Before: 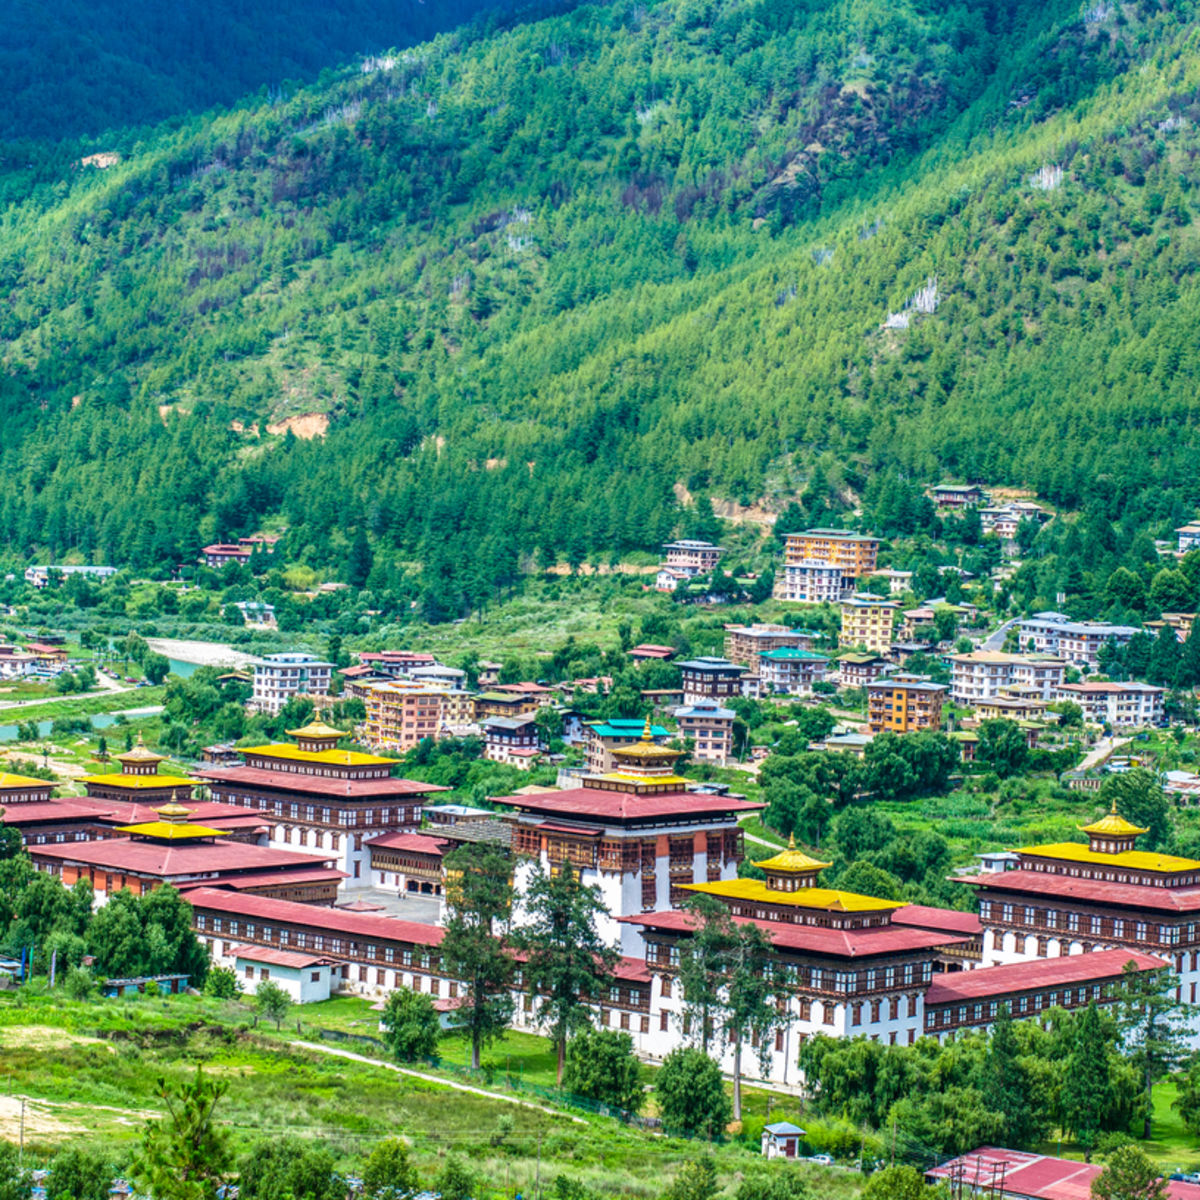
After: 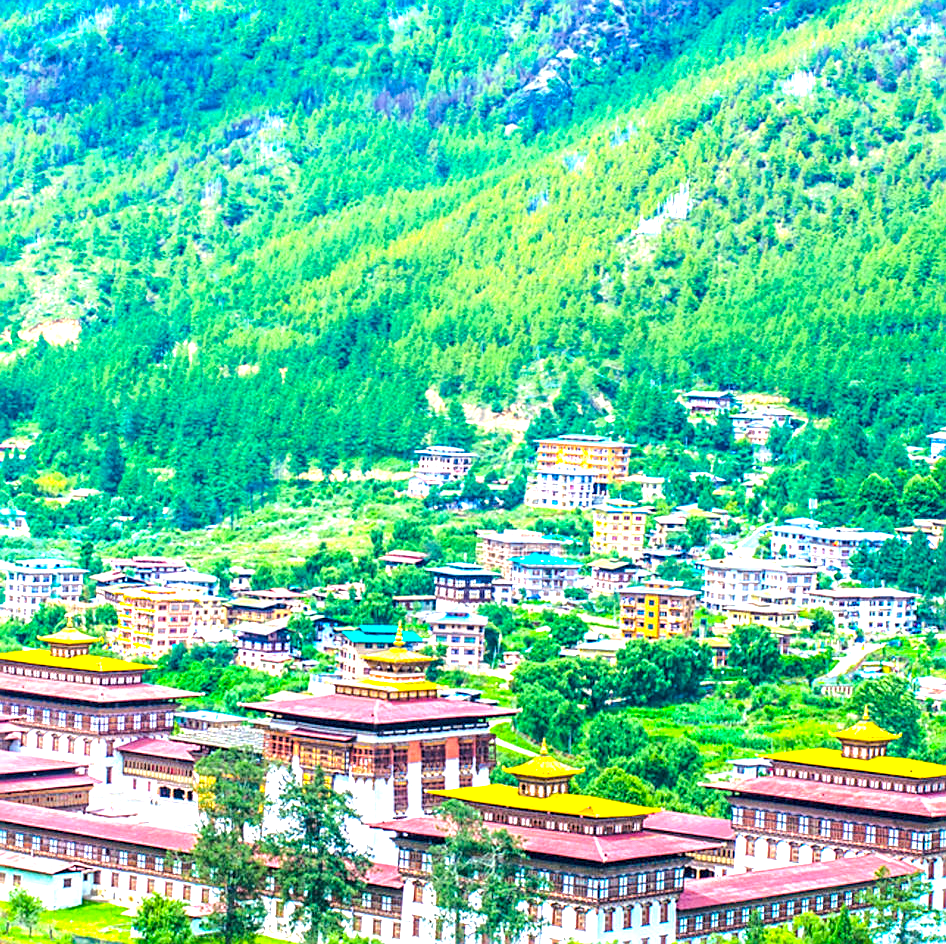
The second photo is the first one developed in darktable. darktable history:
crop and rotate: left 20.74%, top 7.912%, right 0.375%, bottom 13.378%
sharpen: on, module defaults
exposure: black level correction 0, exposure 1.45 EV, compensate exposure bias true, compensate highlight preservation false
color balance rgb: perceptual saturation grading › global saturation 25%, perceptual brilliance grading › mid-tones 10%, perceptual brilliance grading › shadows 15%, global vibrance 20%
